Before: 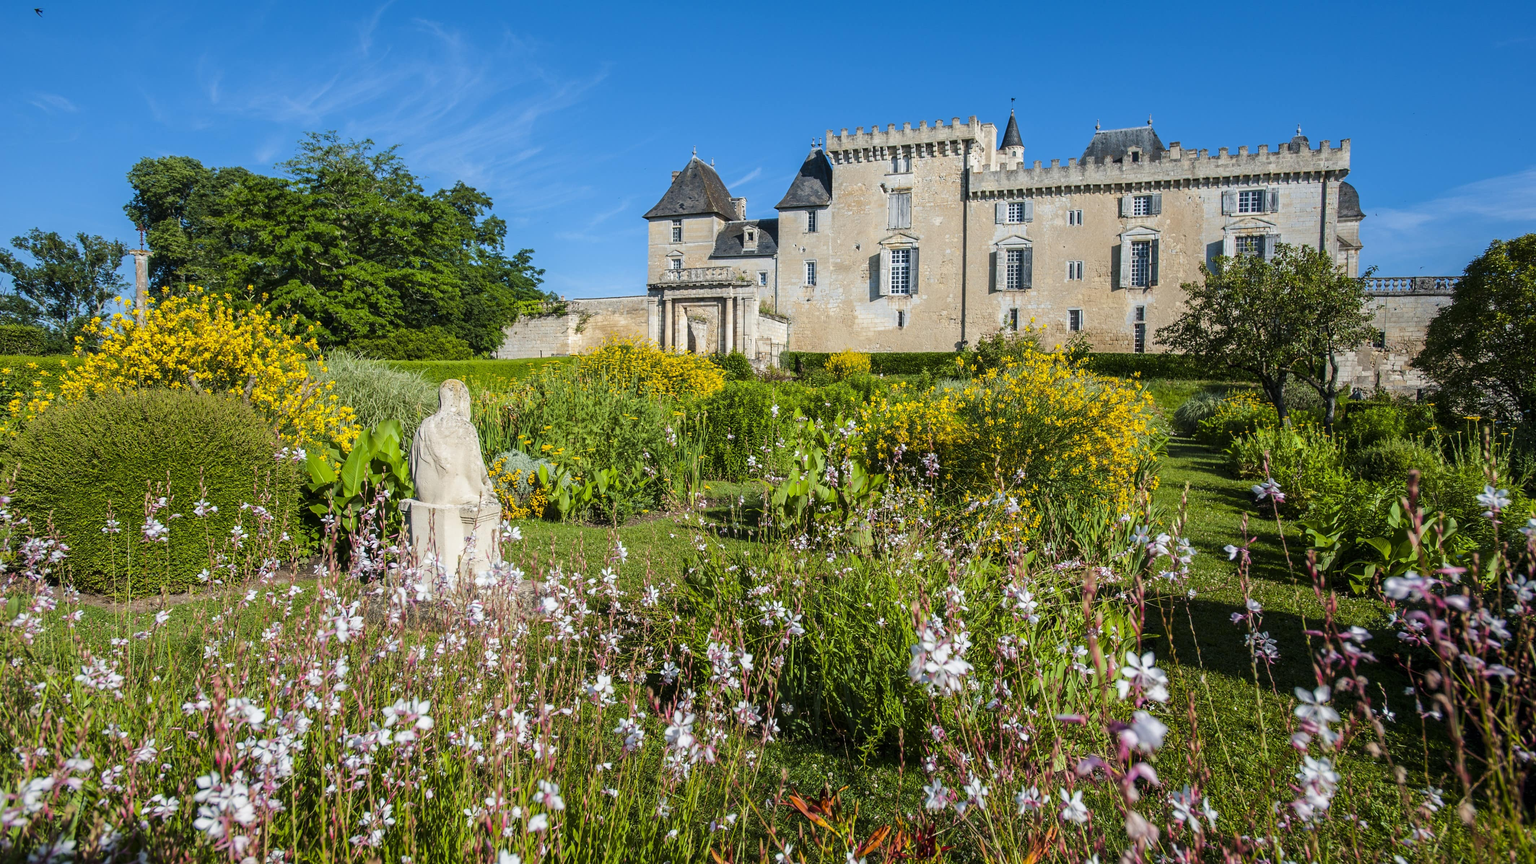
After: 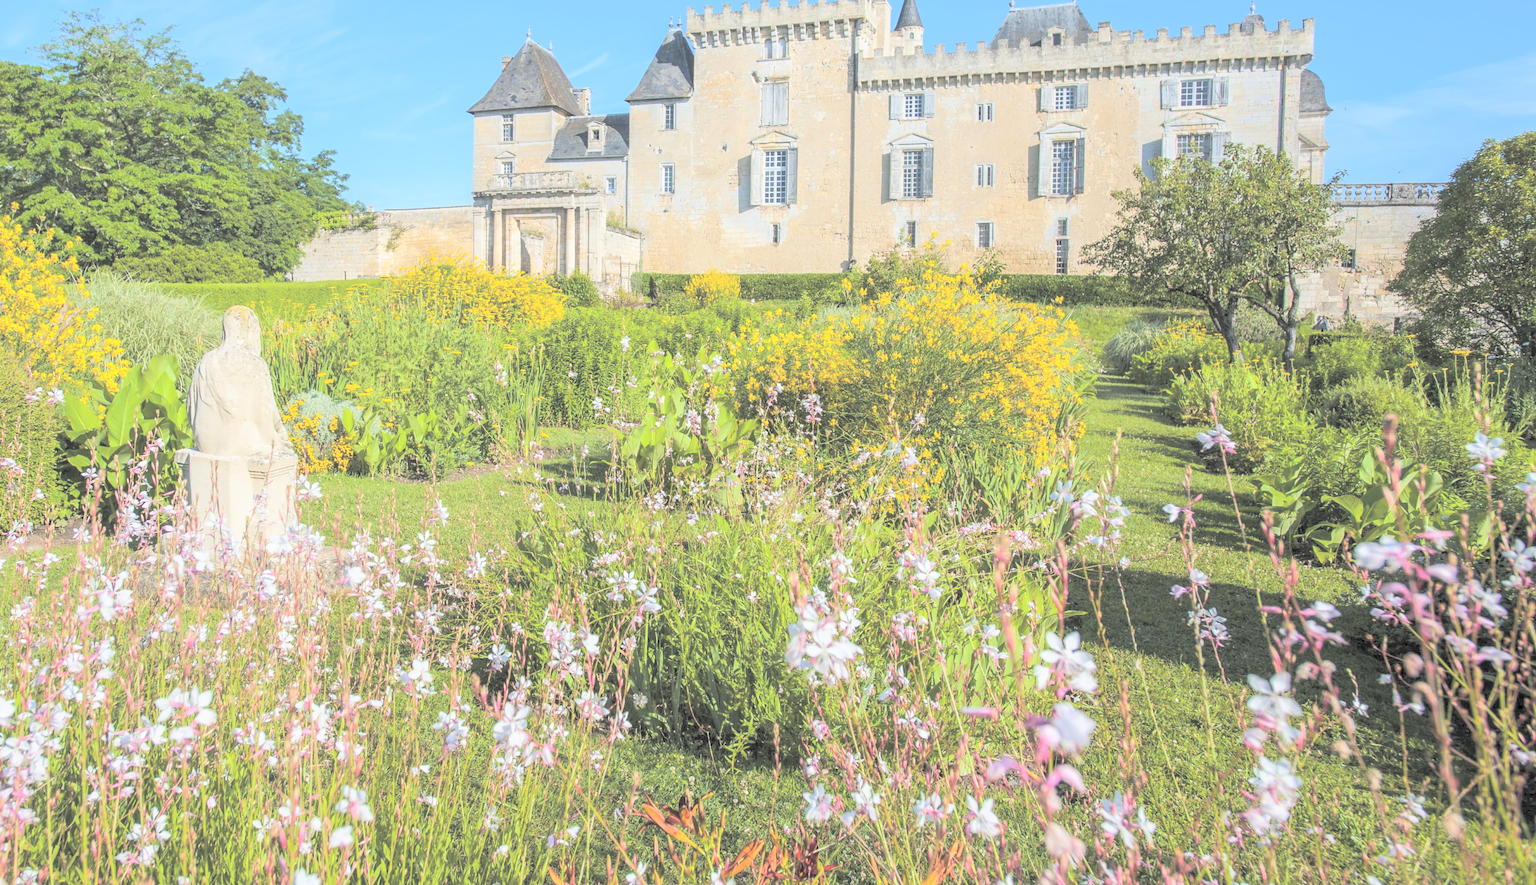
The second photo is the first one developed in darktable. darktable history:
crop: left 16.485%, top 14.383%
contrast brightness saturation: brightness 0.987
